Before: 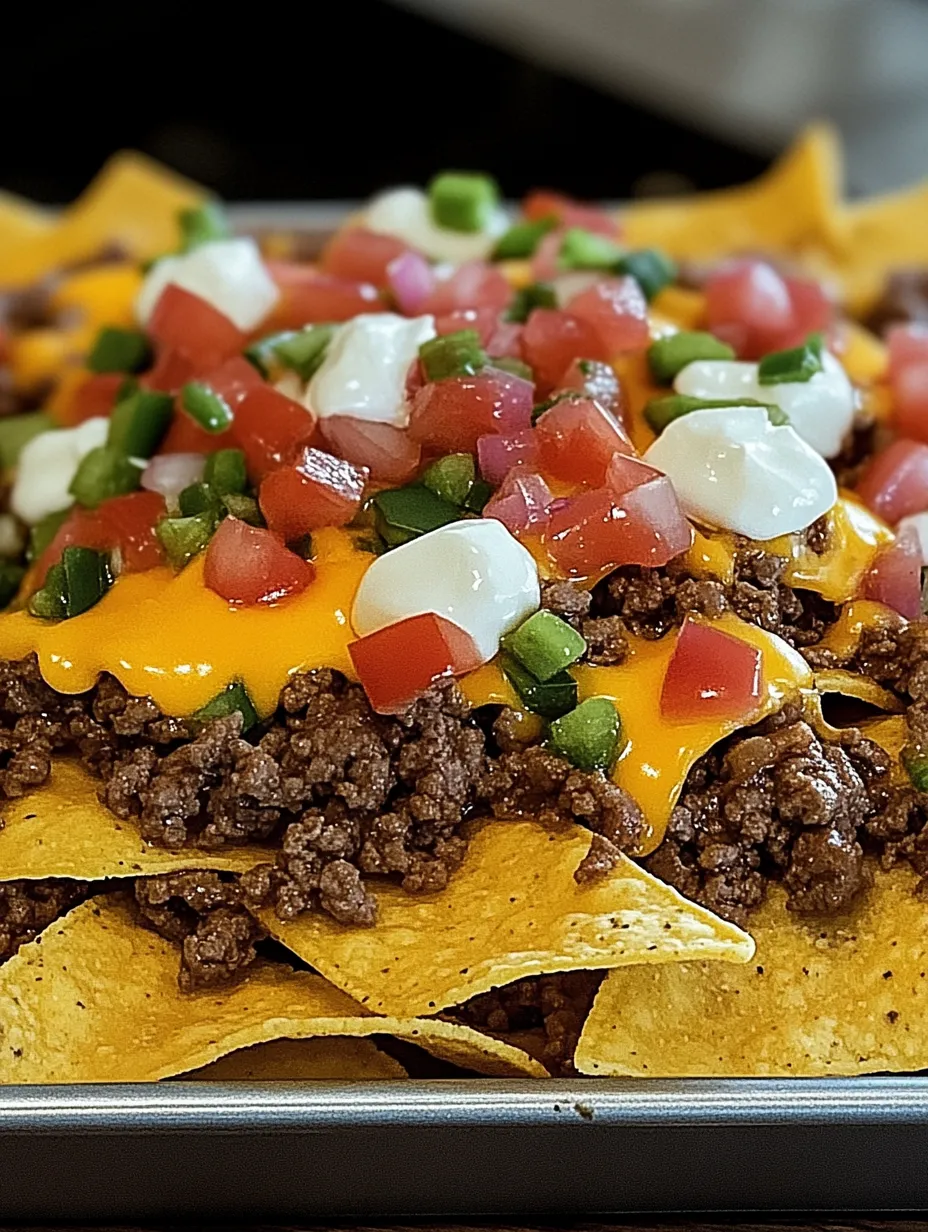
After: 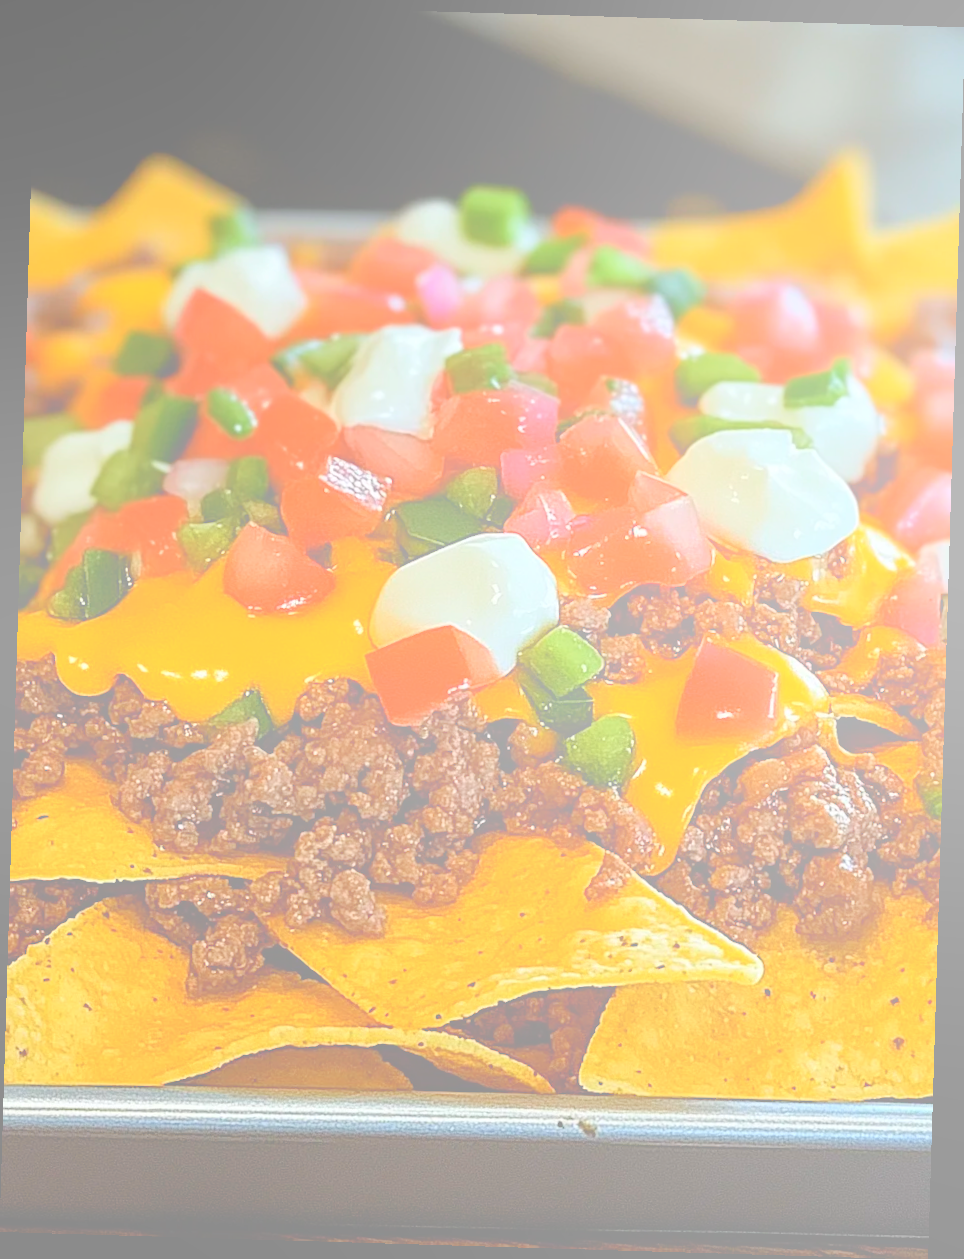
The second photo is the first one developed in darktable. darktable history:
bloom: size 70%, threshold 25%, strength 70%
rotate and perspective: rotation 1.72°, automatic cropping off
